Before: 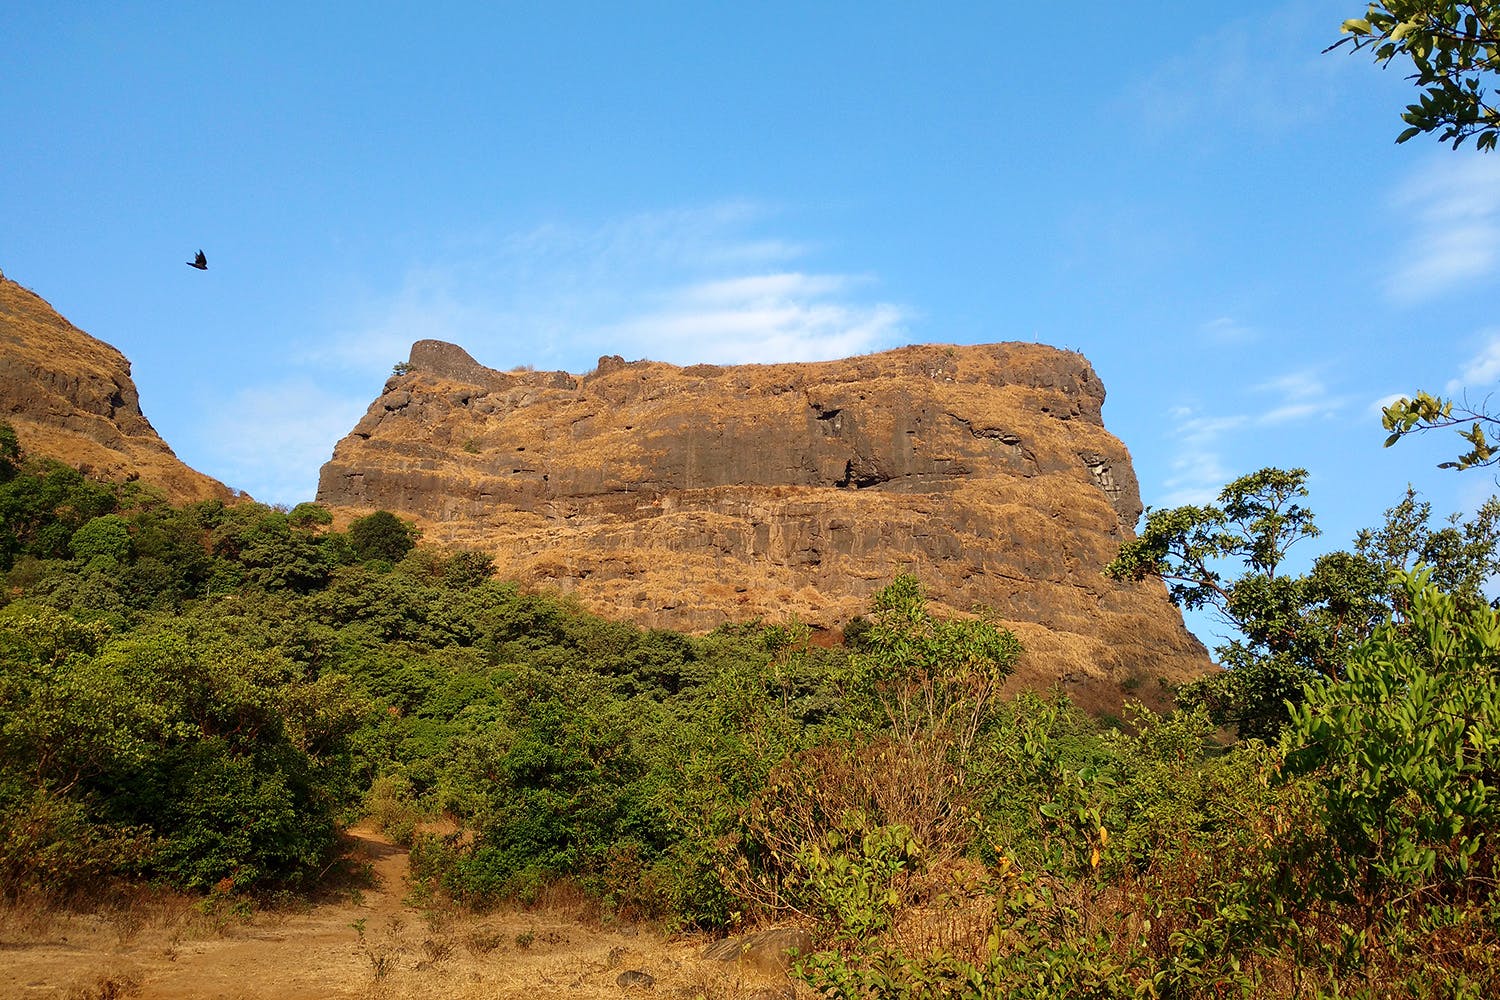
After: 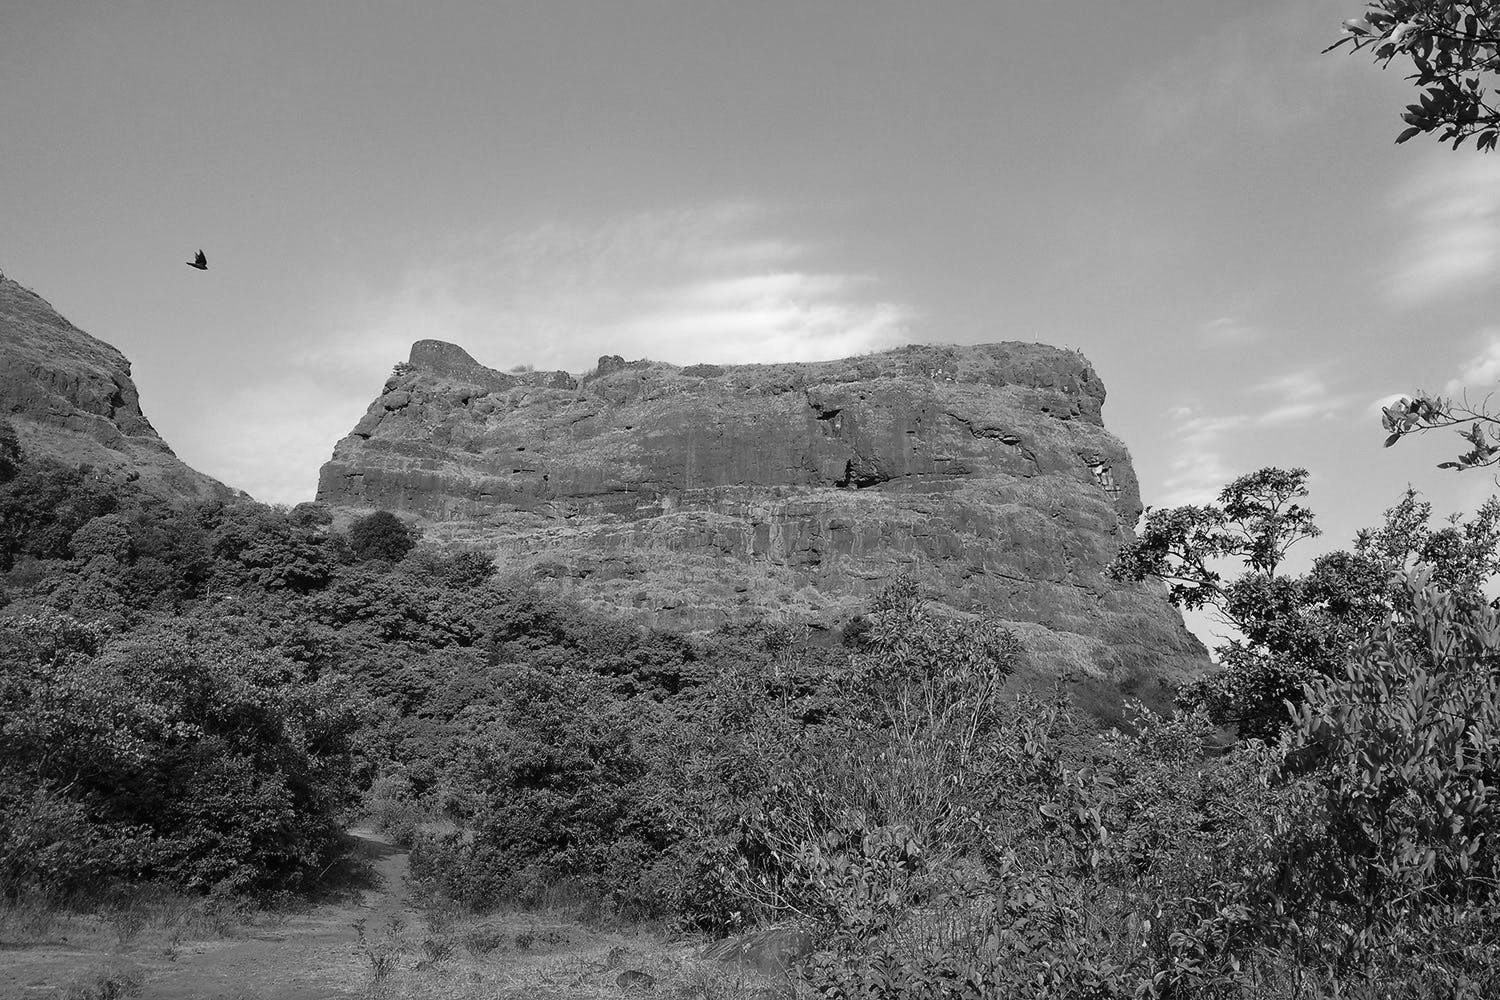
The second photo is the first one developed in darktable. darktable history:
monochrome: a 0, b 0, size 0.5, highlights 0.57
exposure: black level correction -0.001, exposure 0.08 EV, compensate highlight preservation false
